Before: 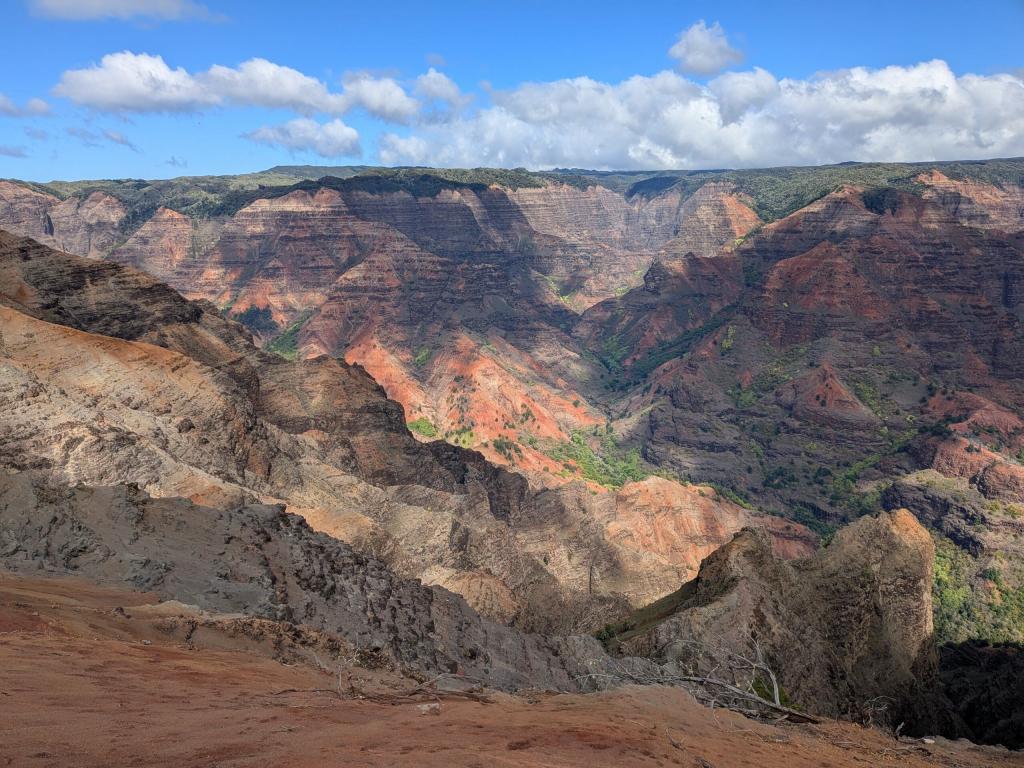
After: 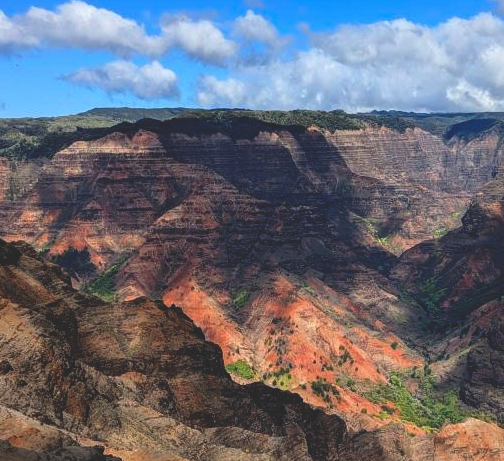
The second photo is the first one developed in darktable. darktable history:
local contrast: mode bilateral grid, contrast 100, coarseness 100, detail 108%, midtone range 0.2
base curve: curves: ch0 [(0, 0.02) (0.083, 0.036) (1, 1)], preserve colors none
crop: left 17.835%, top 7.675%, right 32.881%, bottom 32.213%
